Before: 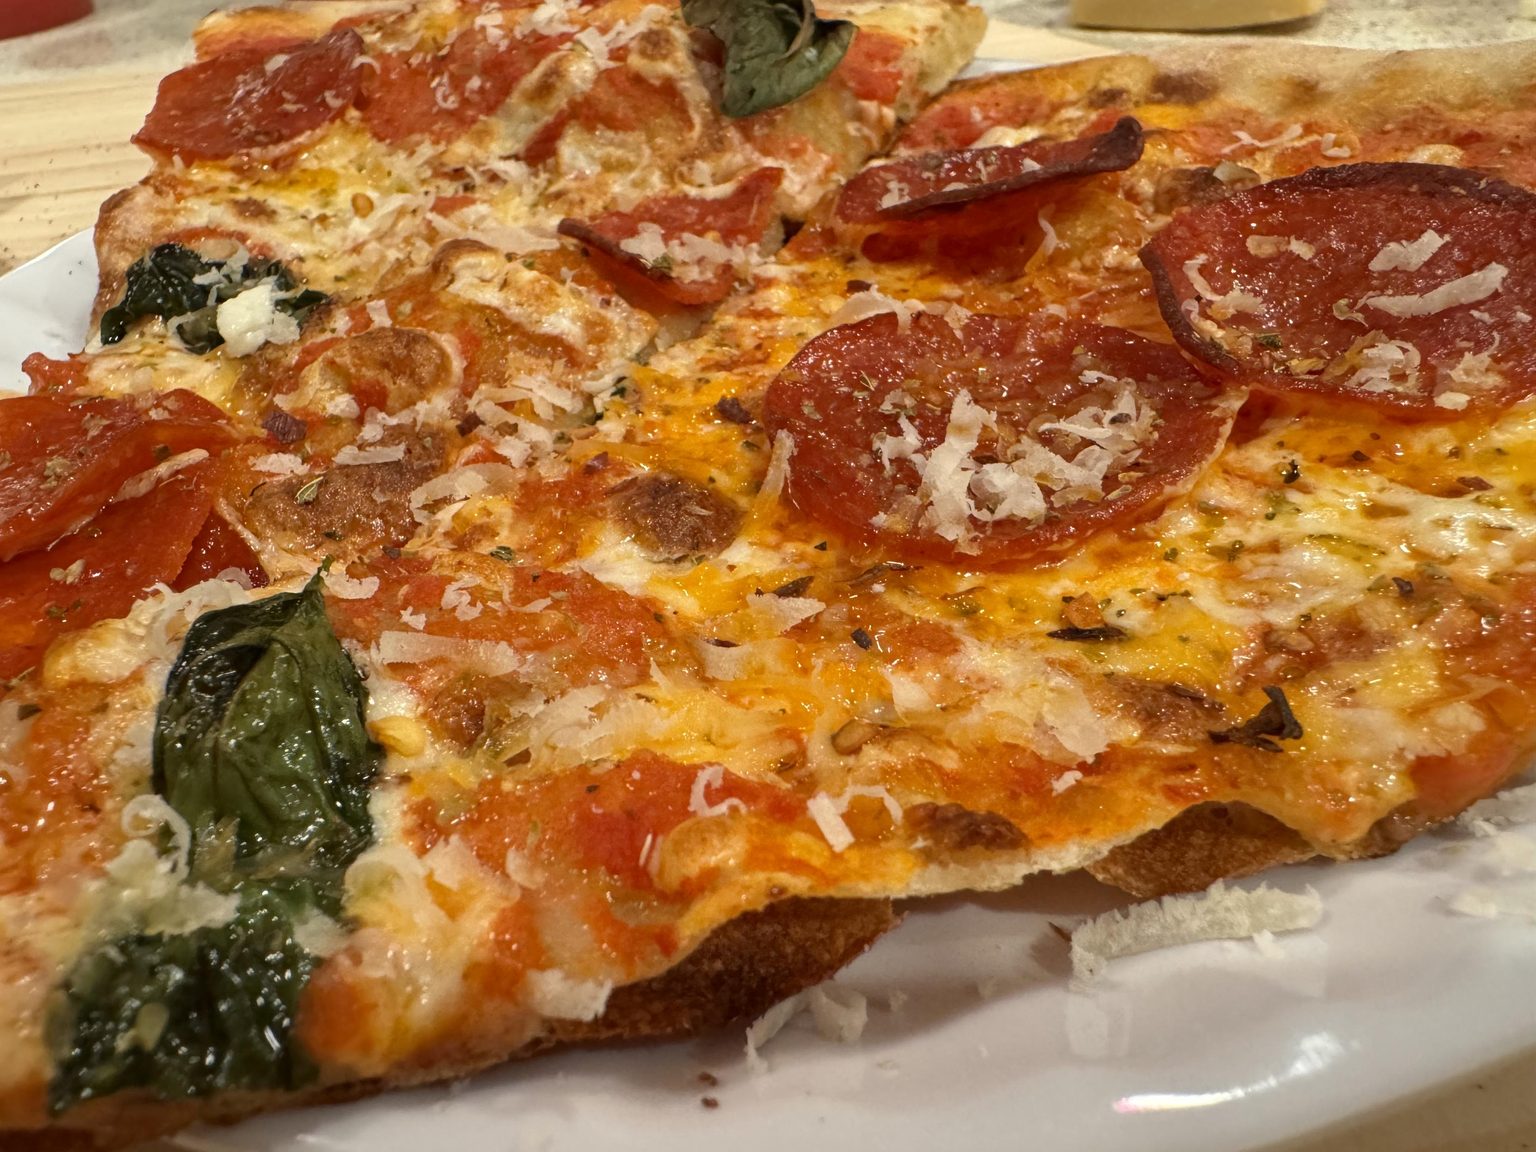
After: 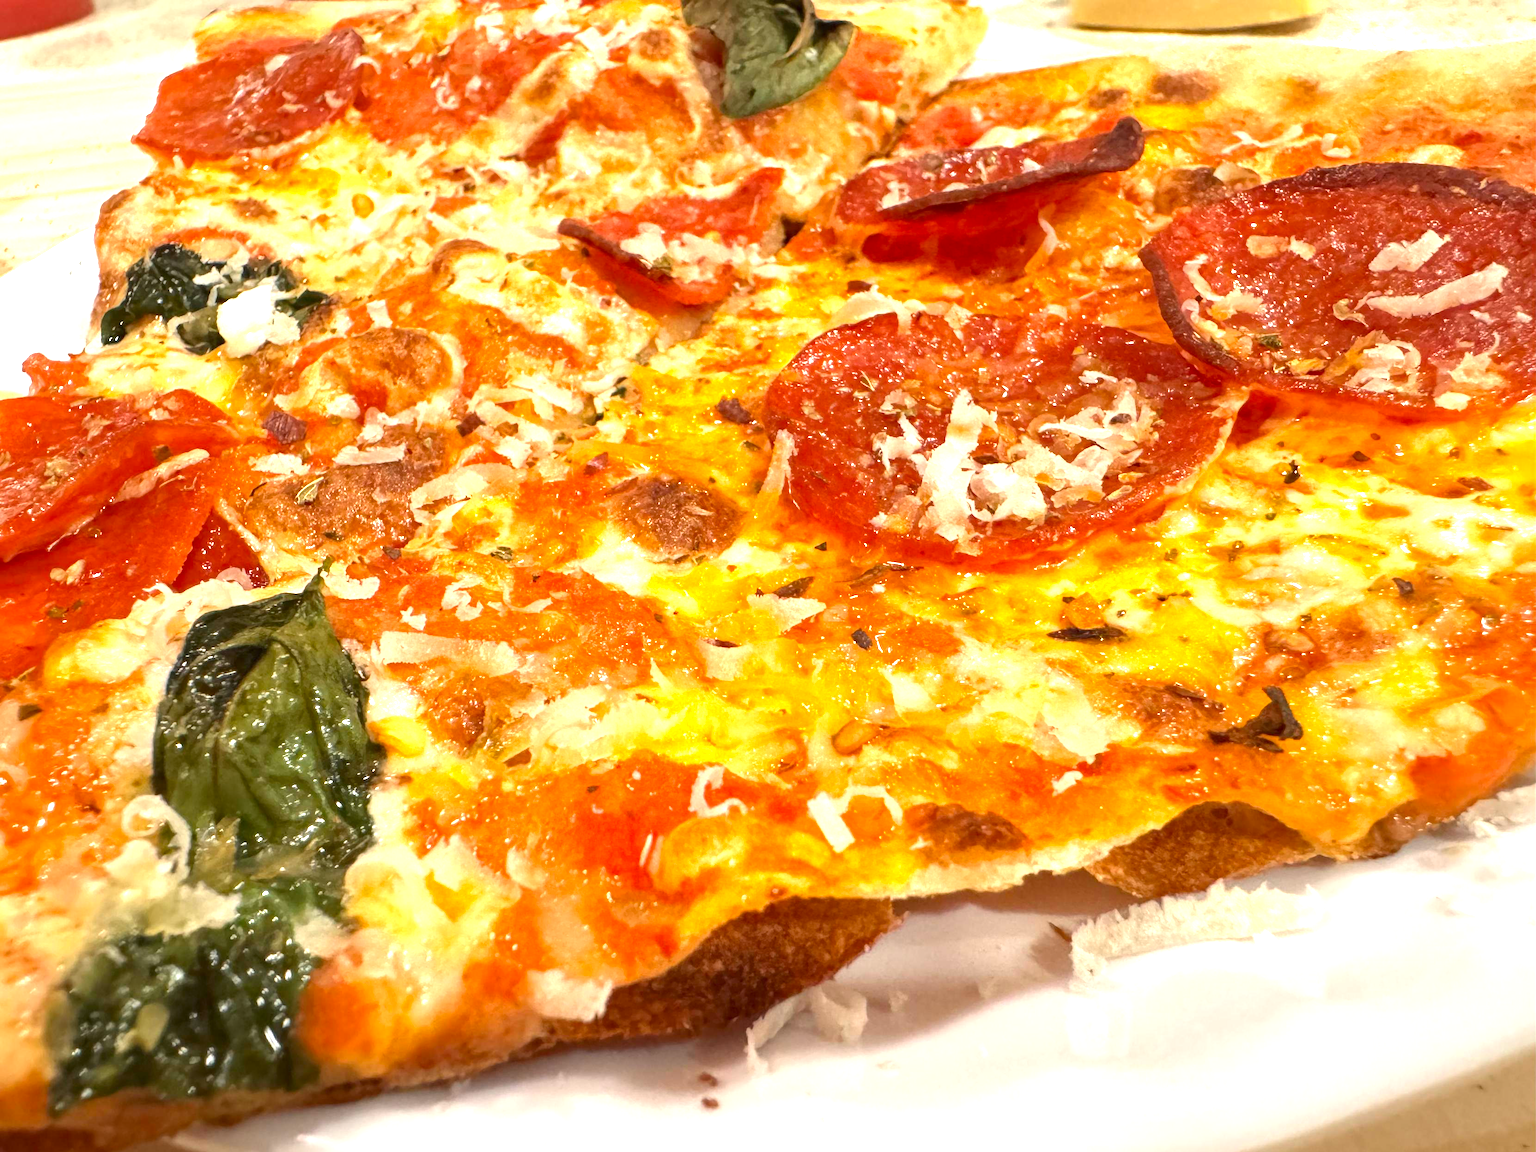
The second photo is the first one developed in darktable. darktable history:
exposure: black level correction 0, exposure 1.388 EV, compensate highlight preservation false
